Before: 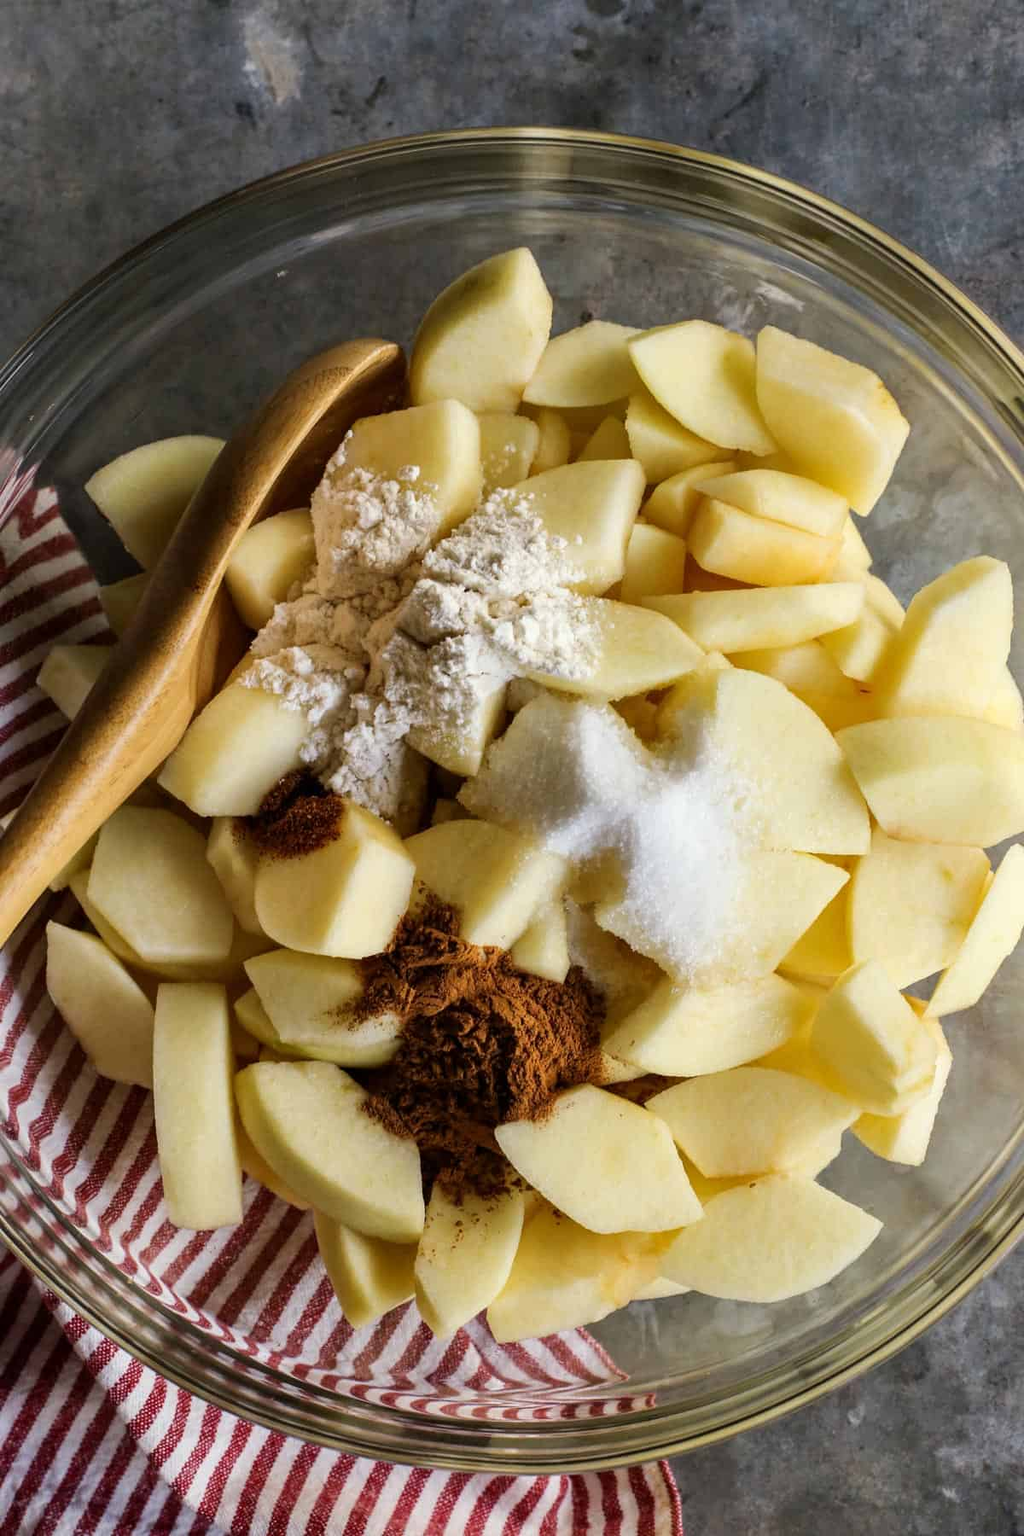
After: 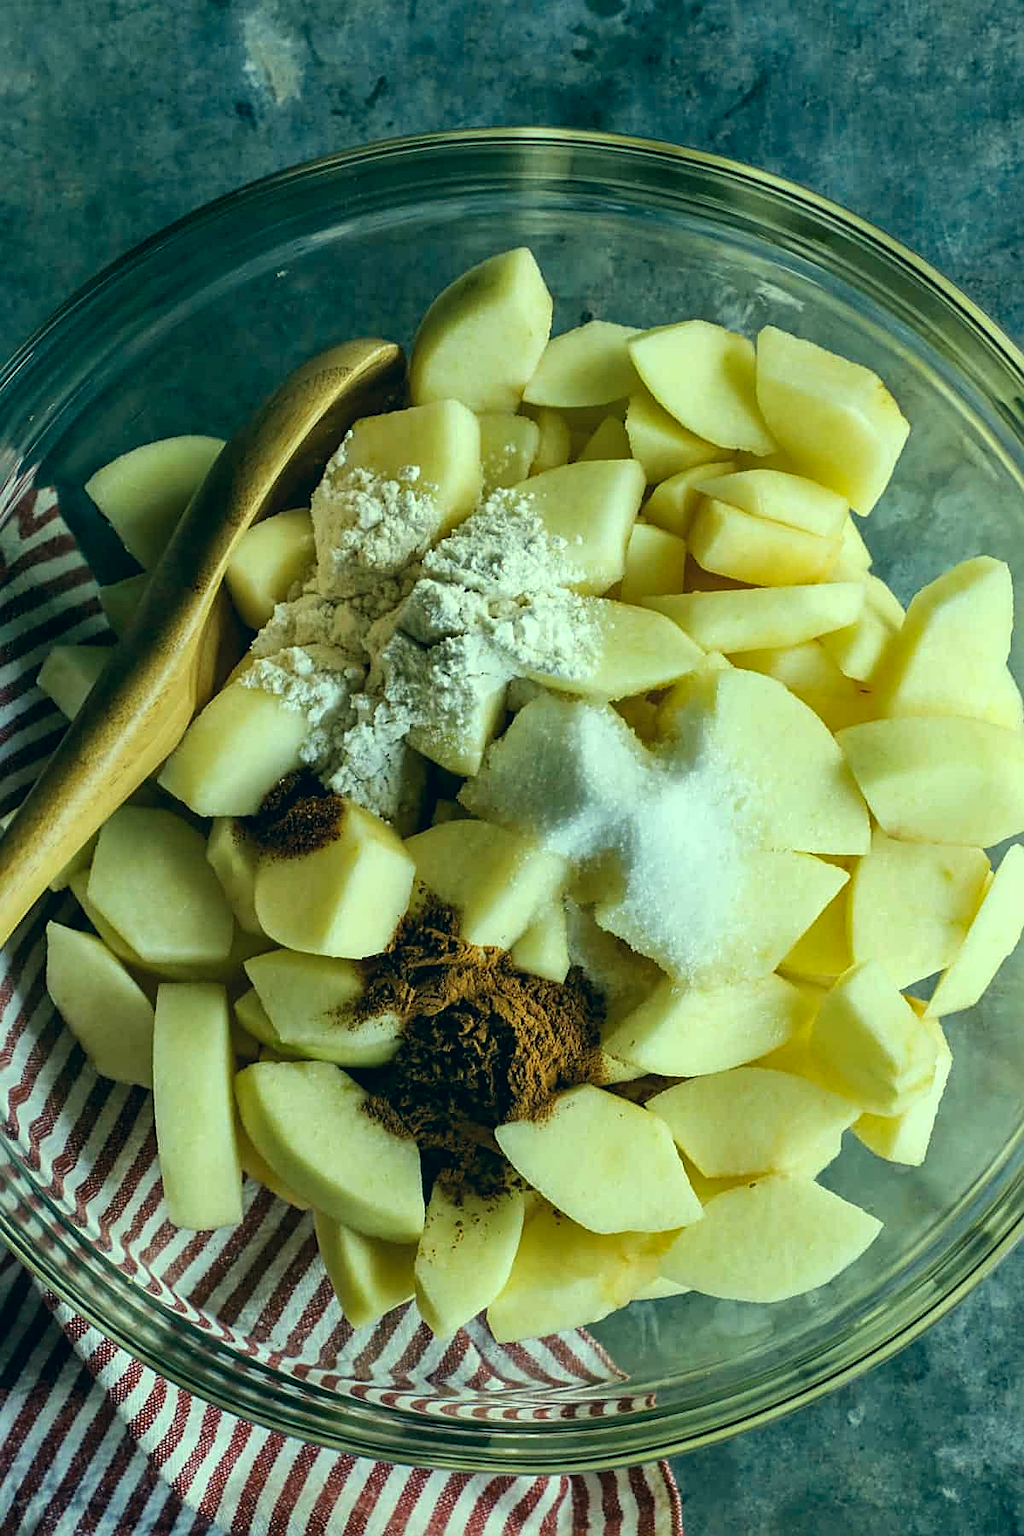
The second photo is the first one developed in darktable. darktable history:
color correction: highlights a* -19.49, highlights b* 9.8, shadows a* -19.91, shadows b* -10.51
local contrast: mode bilateral grid, contrast 20, coarseness 50, detail 120%, midtone range 0.2
sharpen: on, module defaults
